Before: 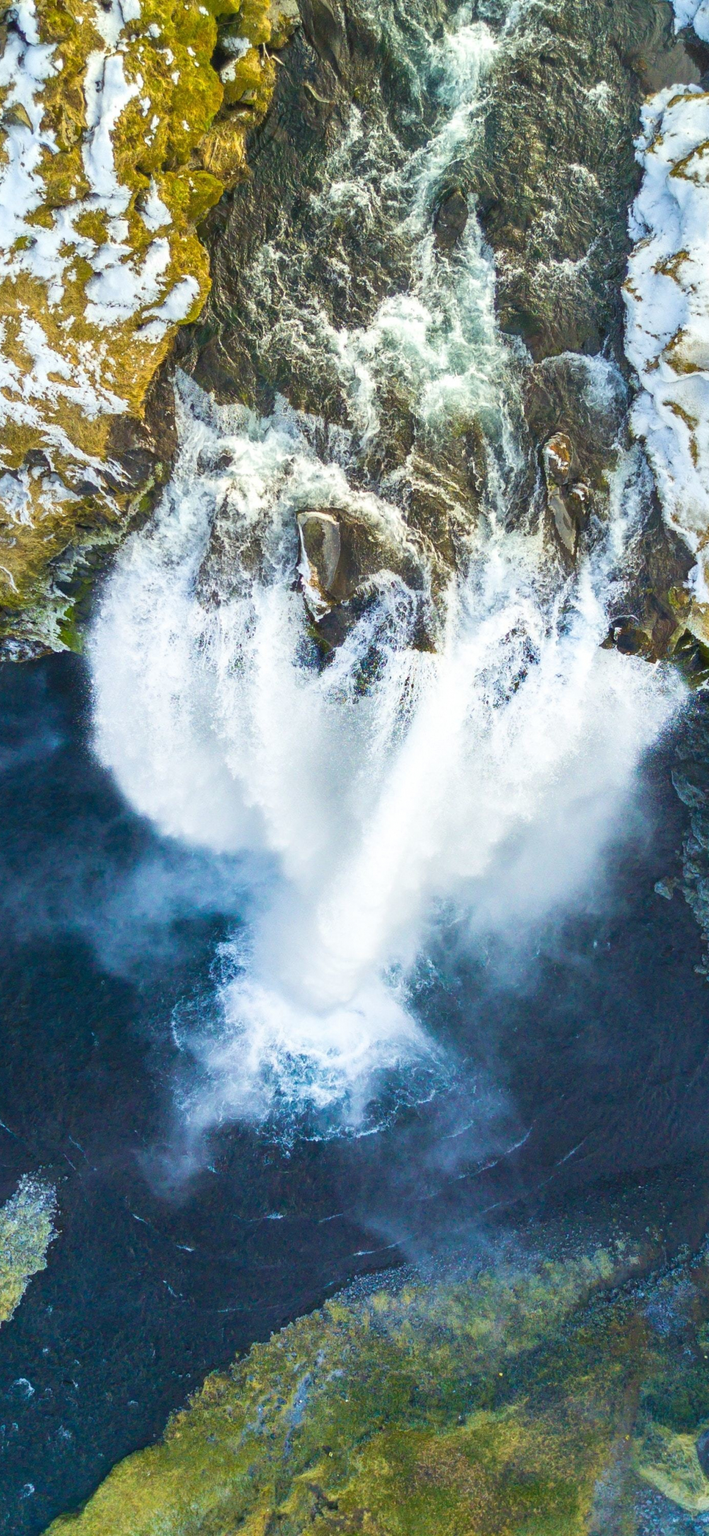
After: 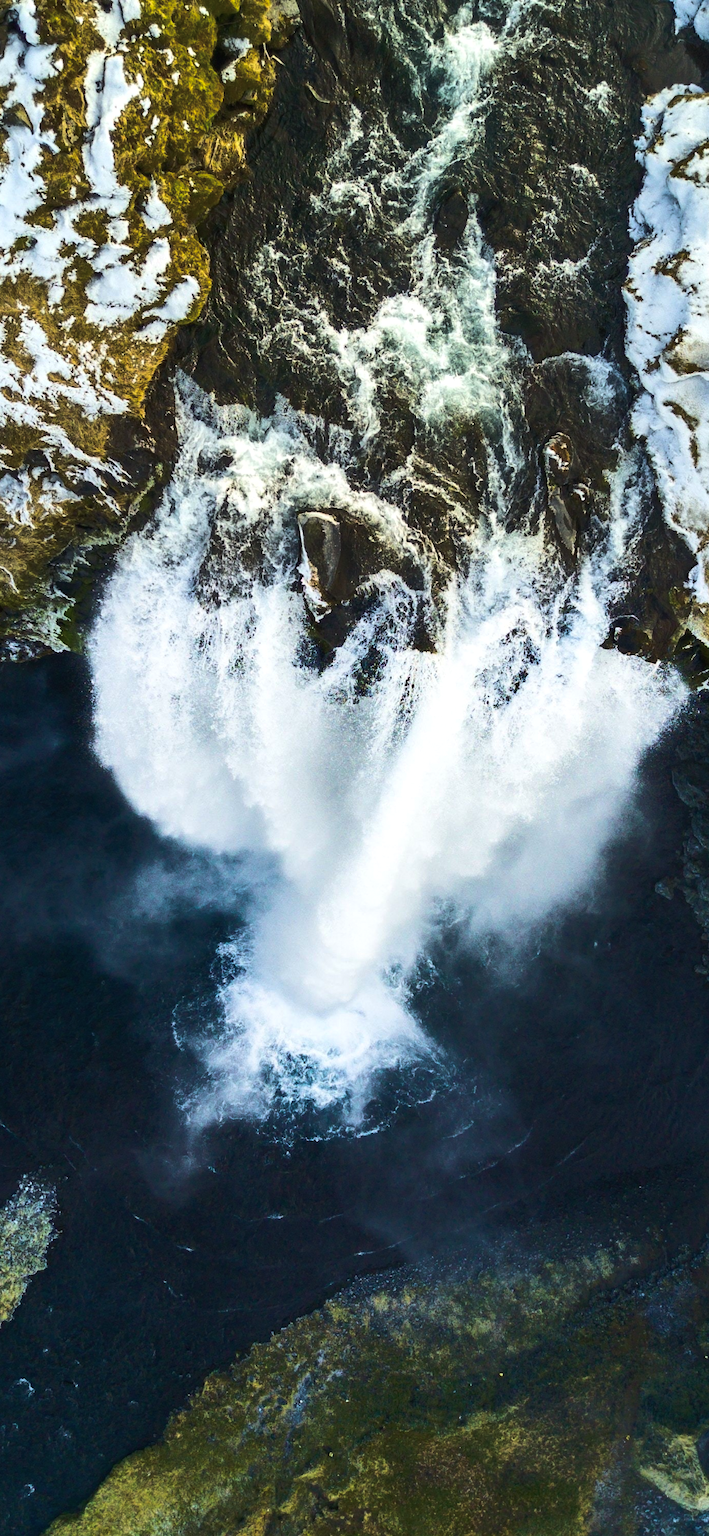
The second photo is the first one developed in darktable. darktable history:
color balance rgb: linear chroma grading › global chroma 0.562%, perceptual saturation grading › global saturation 0.093%, perceptual brilliance grading › highlights 1.719%, perceptual brilliance grading › mid-tones -49.94%, perceptual brilliance grading › shadows -49.977%, global vibrance 20%
